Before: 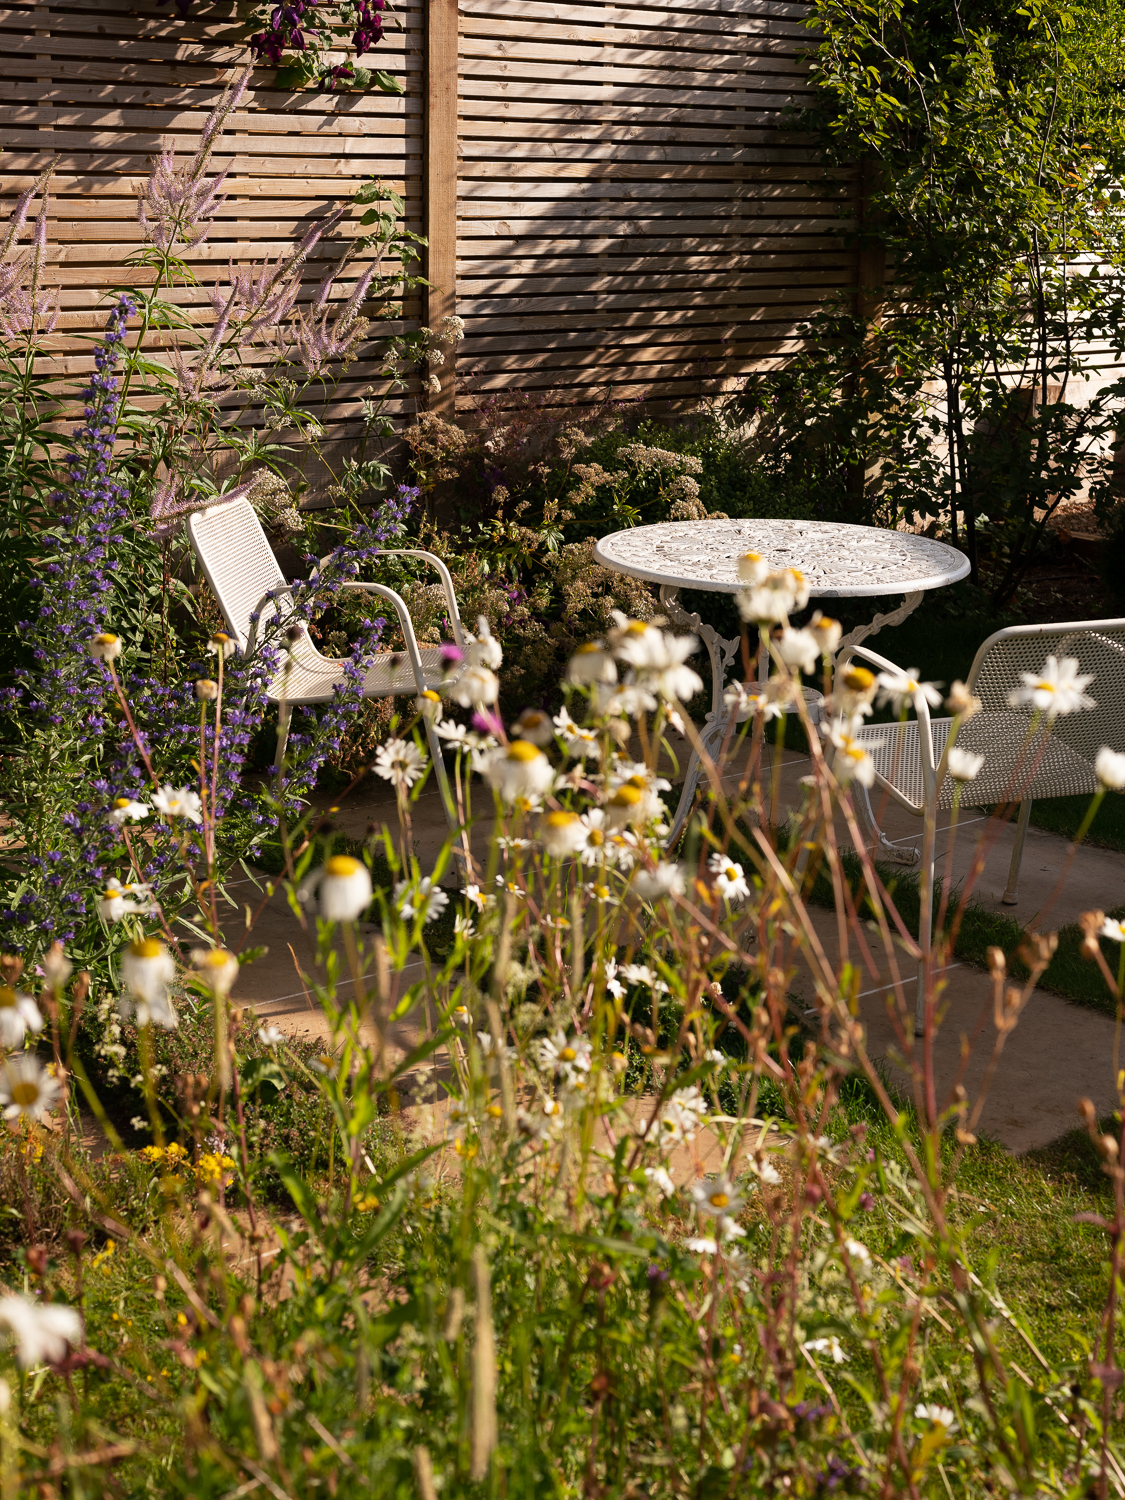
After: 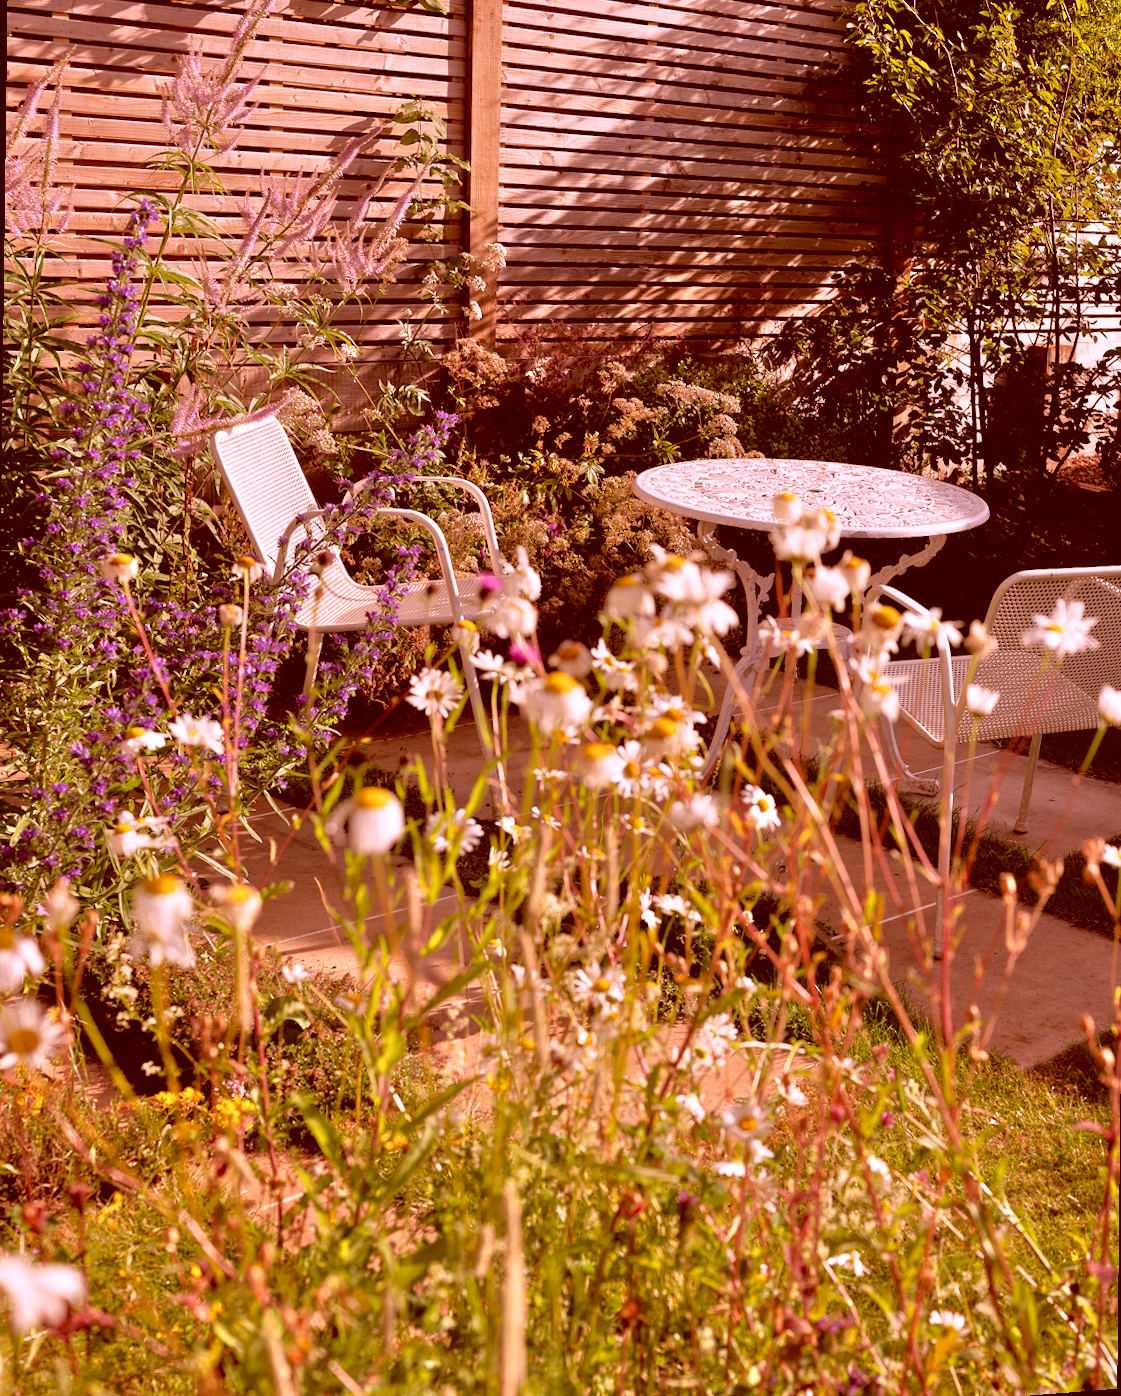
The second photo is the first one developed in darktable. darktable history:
vibrance: vibrance 15%
tone equalizer: -7 EV 0.15 EV, -6 EV 0.6 EV, -5 EV 1.15 EV, -4 EV 1.33 EV, -3 EV 1.15 EV, -2 EV 0.6 EV, -1 EV 0.15 EV, mask exposure compensation -0.5 EV
white balance: red 1.042, blue 1.17
rotate and perspective: rotation 0.679°, lens shift (horizontal) 0.136, crop left 0.009, crop right 0.991, crop top 0.078, crop bottom 0.95
color correction: highlights a* 9.03, highlights b* 8.71, shadows a* 40, shadows b* 40, saturation 0.8
